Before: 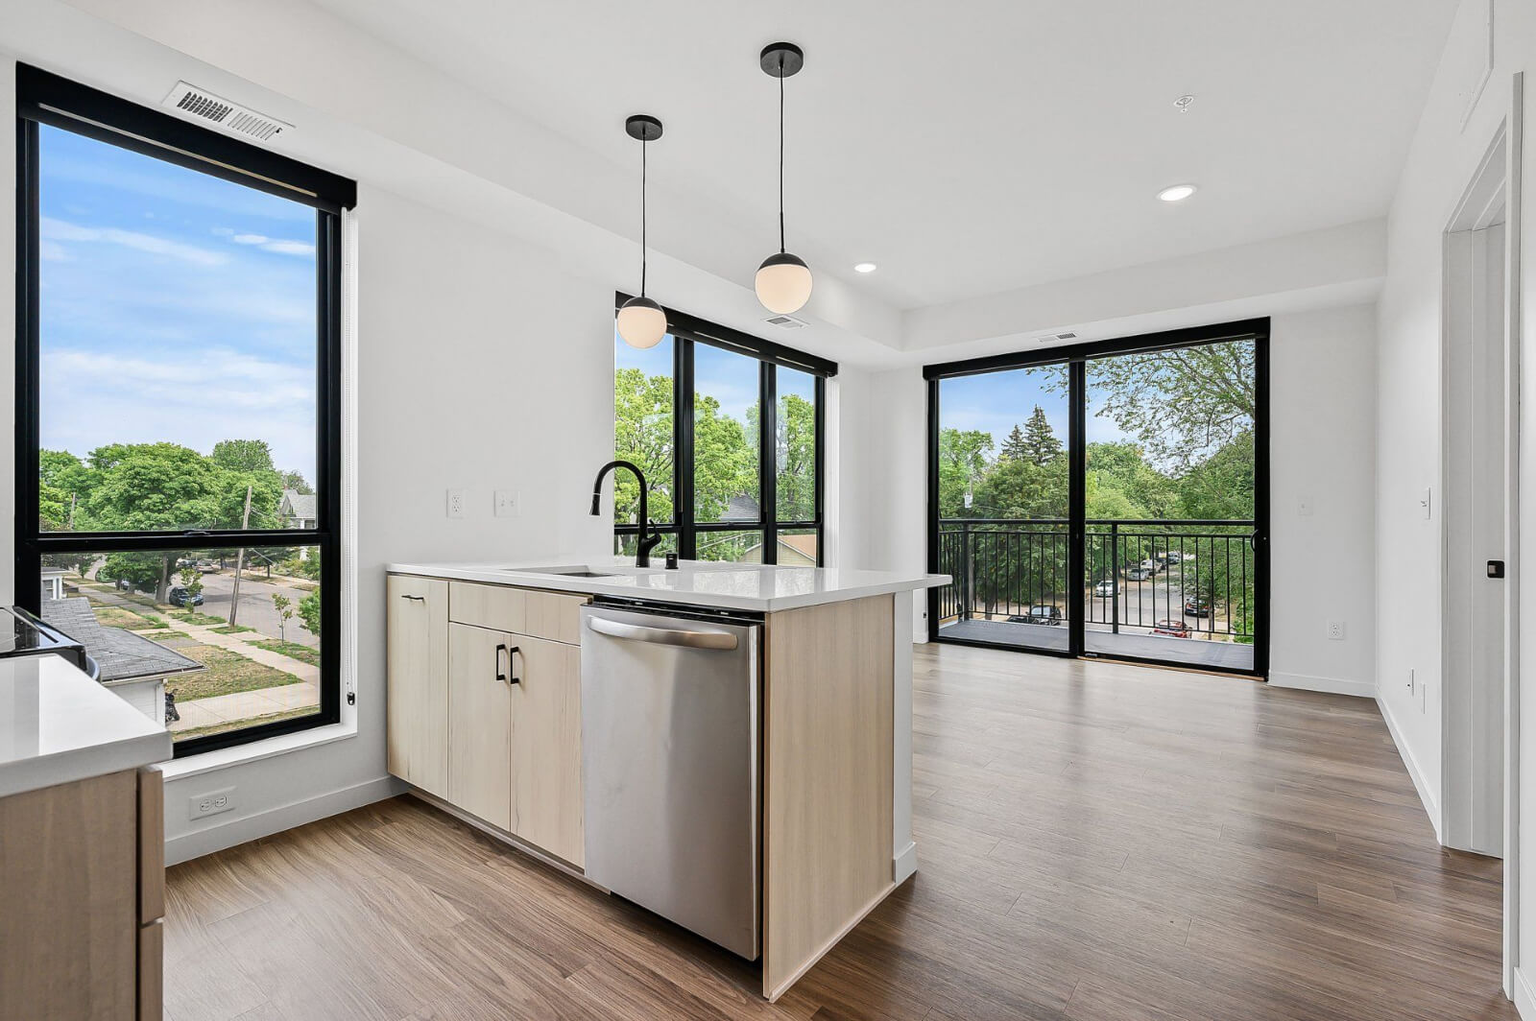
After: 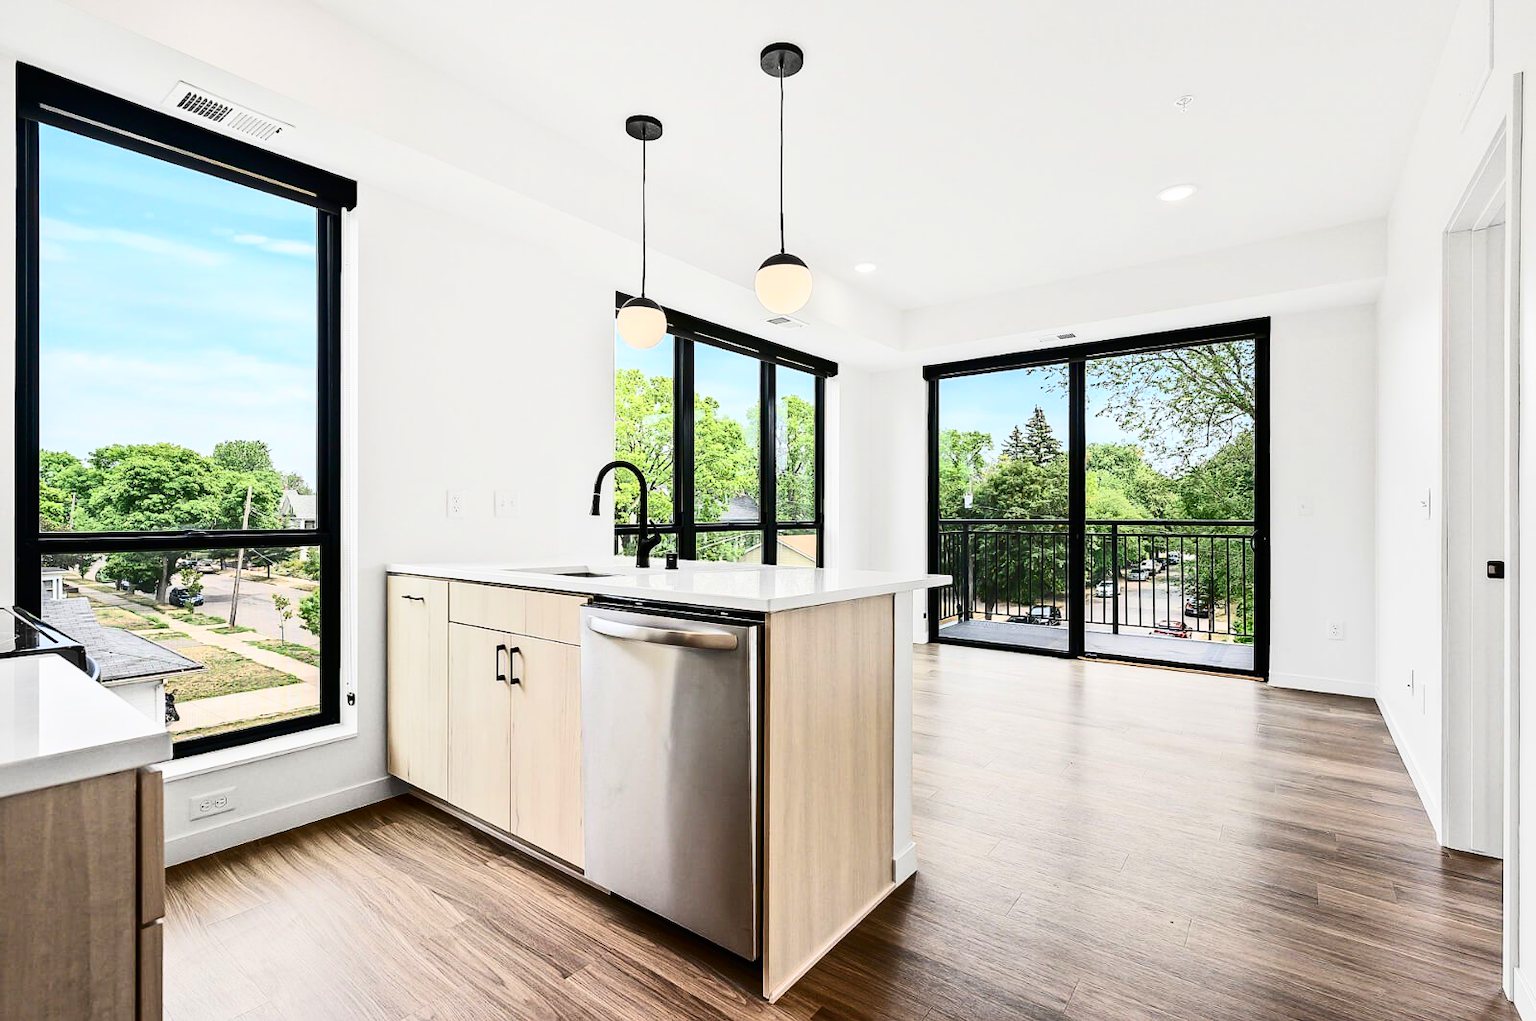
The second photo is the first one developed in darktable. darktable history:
contrast brightness saturation: contrast 0.404, brightness 0.096, saturation 0.212
